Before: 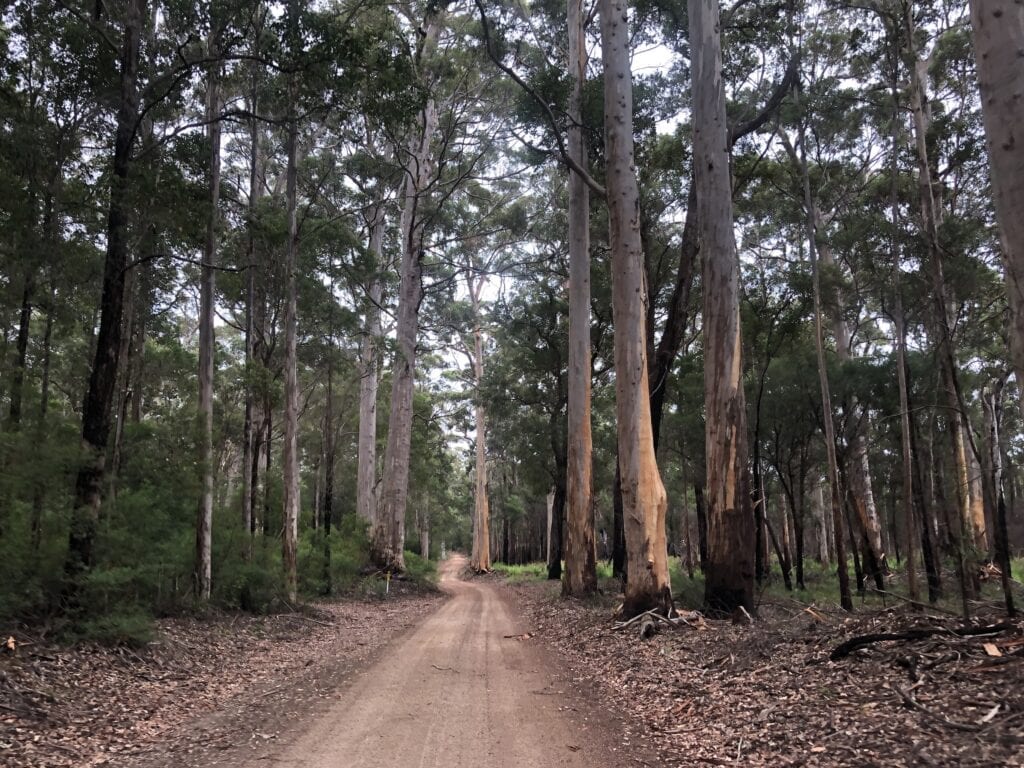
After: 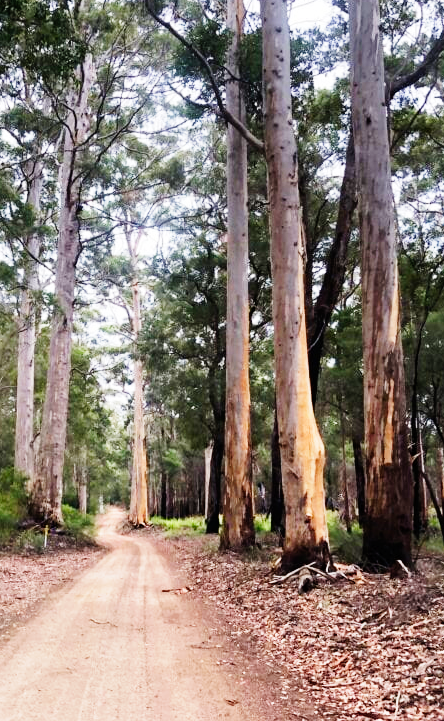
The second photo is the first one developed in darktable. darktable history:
exposure: black level correction 0.001, compensate highlight preservation false
crop: left 33.452%, top 6.025%, right 23.155%
color balance rgb: perceptual saturation grading › global saturation 20%, global vibrance 20%
base curve: curves: ch0 [(0, 0) (0, 0.001) (0.001, 0.001) (0.004, 0.002) (0.007, 0.004) (0.015, 0.013) (0.033, 0.045) (0.052, 0.096) (0.075, 0.17) (0.099, 0.241) (0.163, 0.42) (0.219, 0.55) (0.259, 0.616) (0.327, 0.722) (0.365, 0.765) (0.522, 0.873) (0.547, 0.881) (0.689, 0.919) (0.826, 0.952) (1, 1)], preserve colors none
